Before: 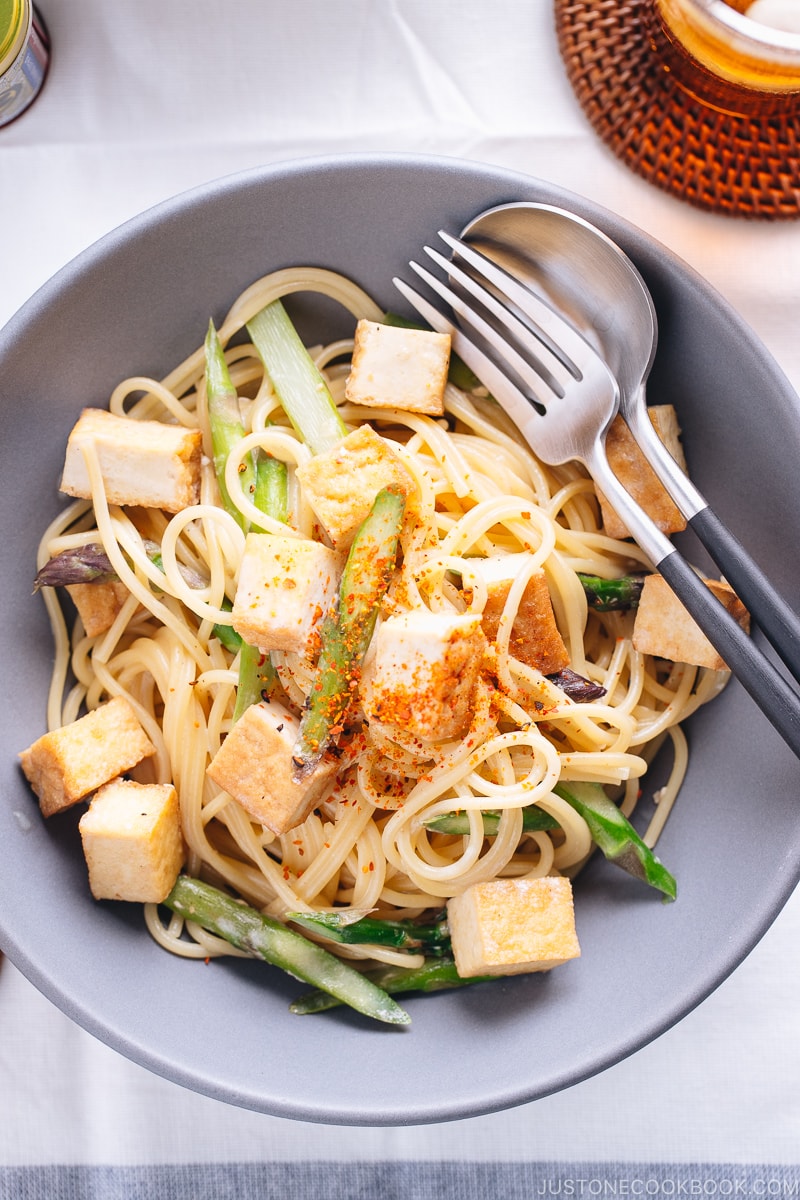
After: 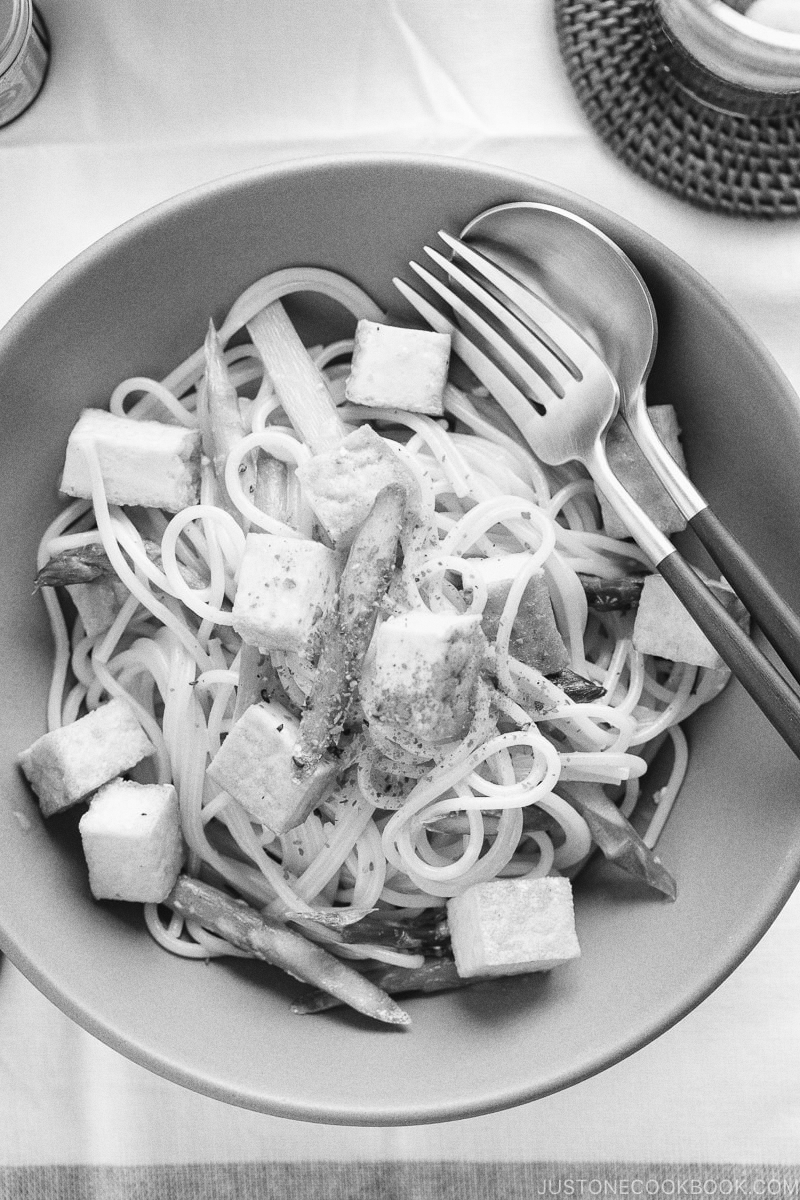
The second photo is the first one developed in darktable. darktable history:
grain: coarseness 0.09 ISO
monochrome: on, module defaults
